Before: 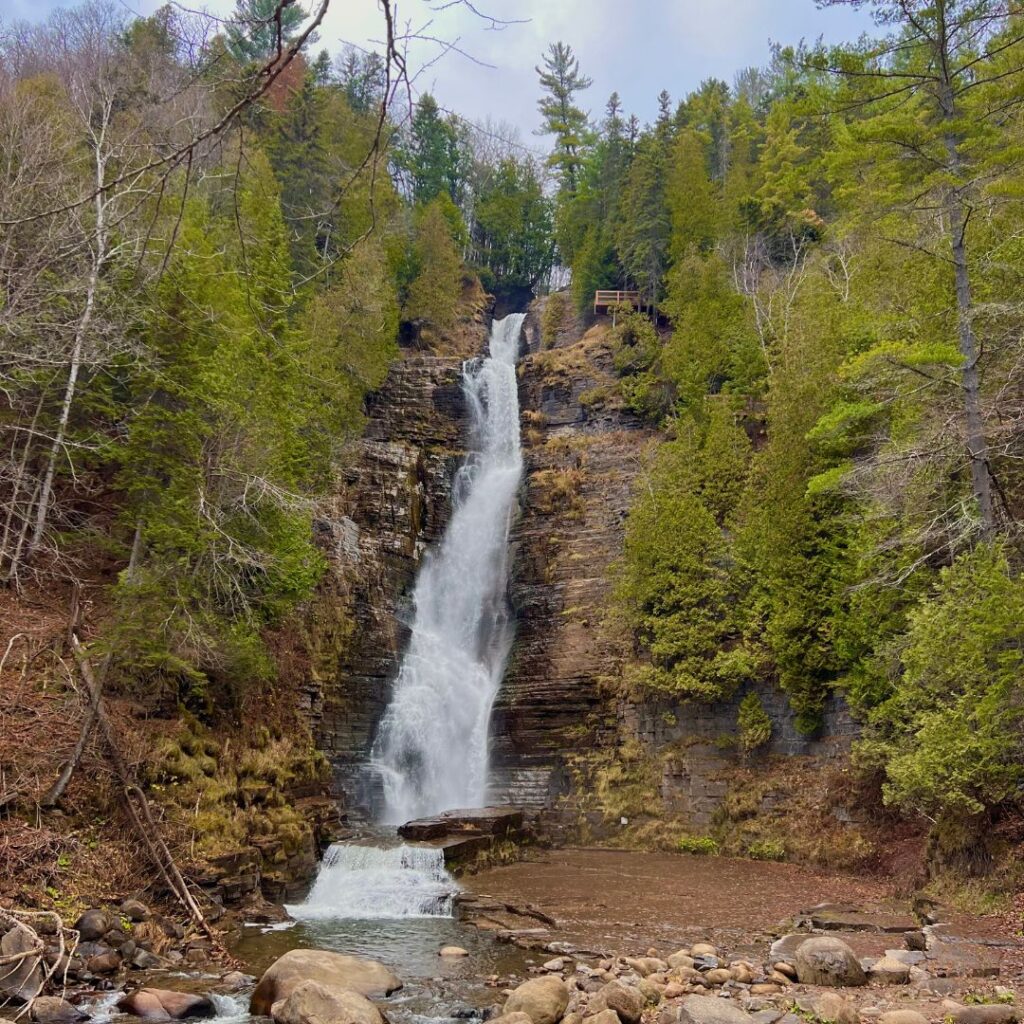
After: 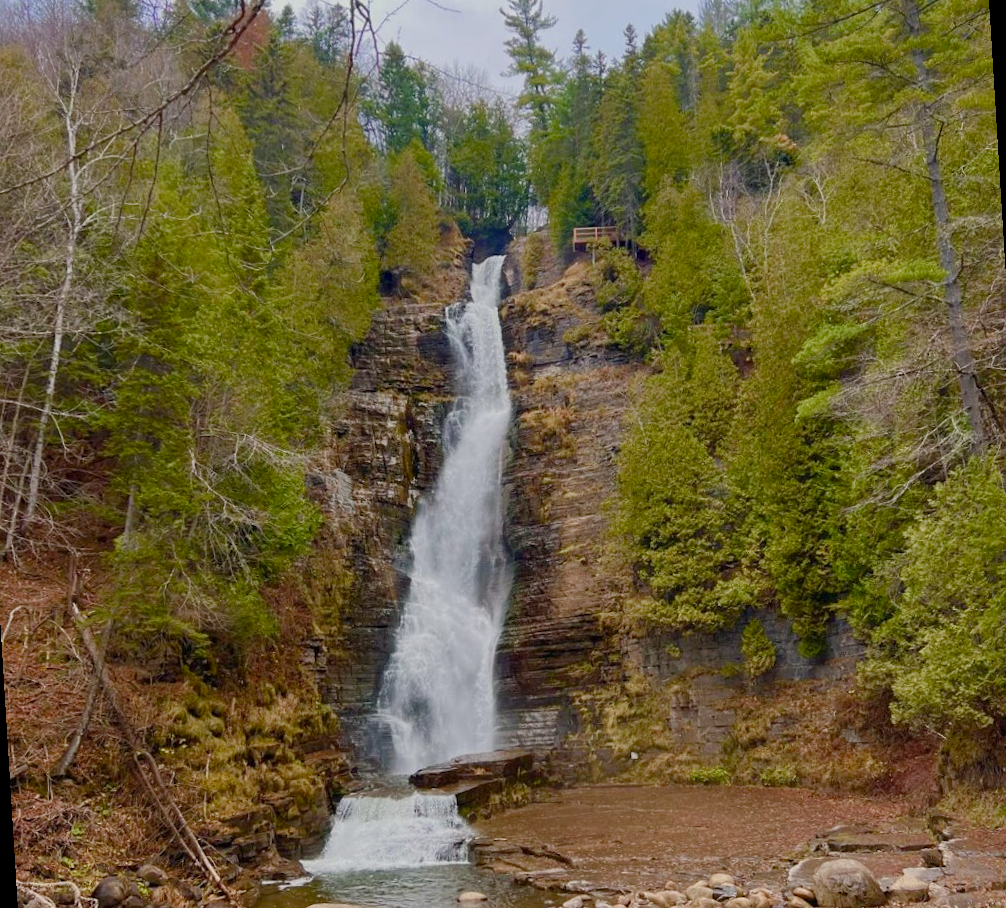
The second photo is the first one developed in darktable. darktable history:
color balance rgb: shadows lift › chroma 1%, shadows lift › hue 113°, highlights gain › chroma 0.2%, highlights gain › hue 333°, perceptual saturation grading › global saturation 20%, perceptual saturation grading › highlights -50%, perceptual saturation grading › shadows 25%, contrast -10%
rotate and perspective: rotation -3.52°, crop left 0.036, crop right 0.964, crop top 0.081, crop bottom 0.919
